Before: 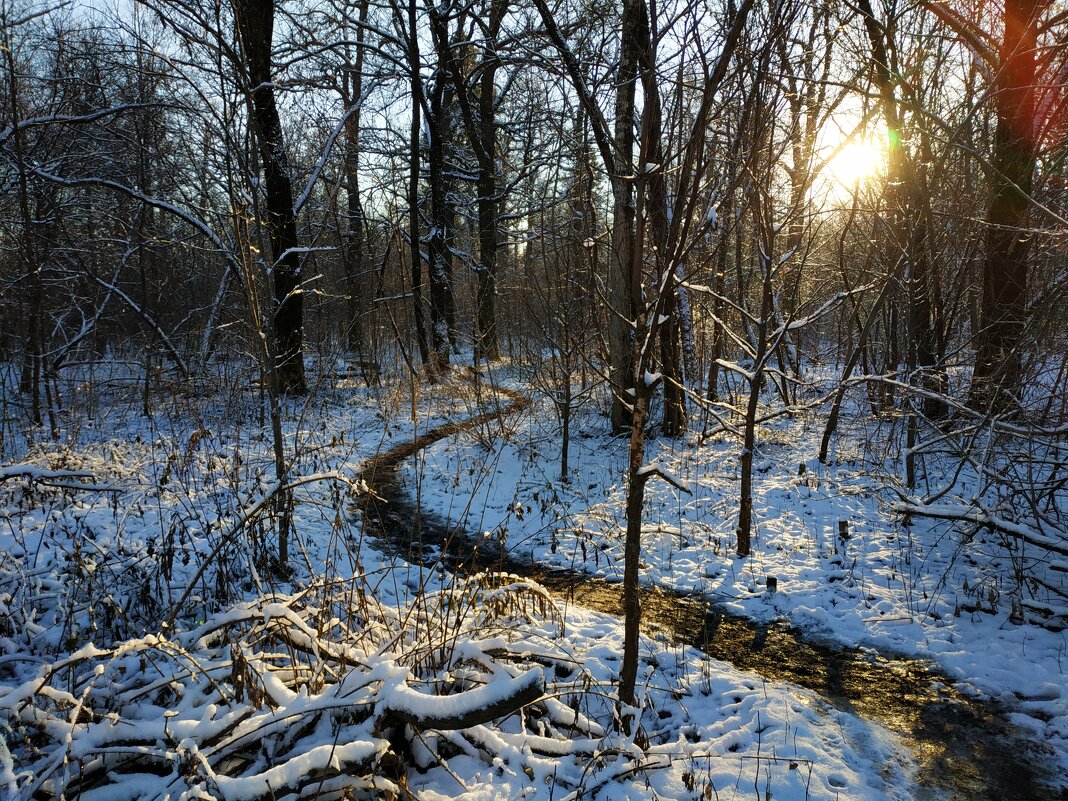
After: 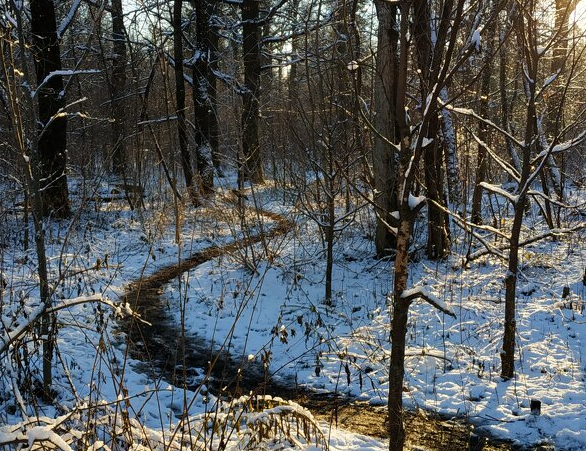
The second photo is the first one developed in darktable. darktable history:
crop and rotate: left 22.157%, top 22.103%, right 22.961%, bottom 21.579%
